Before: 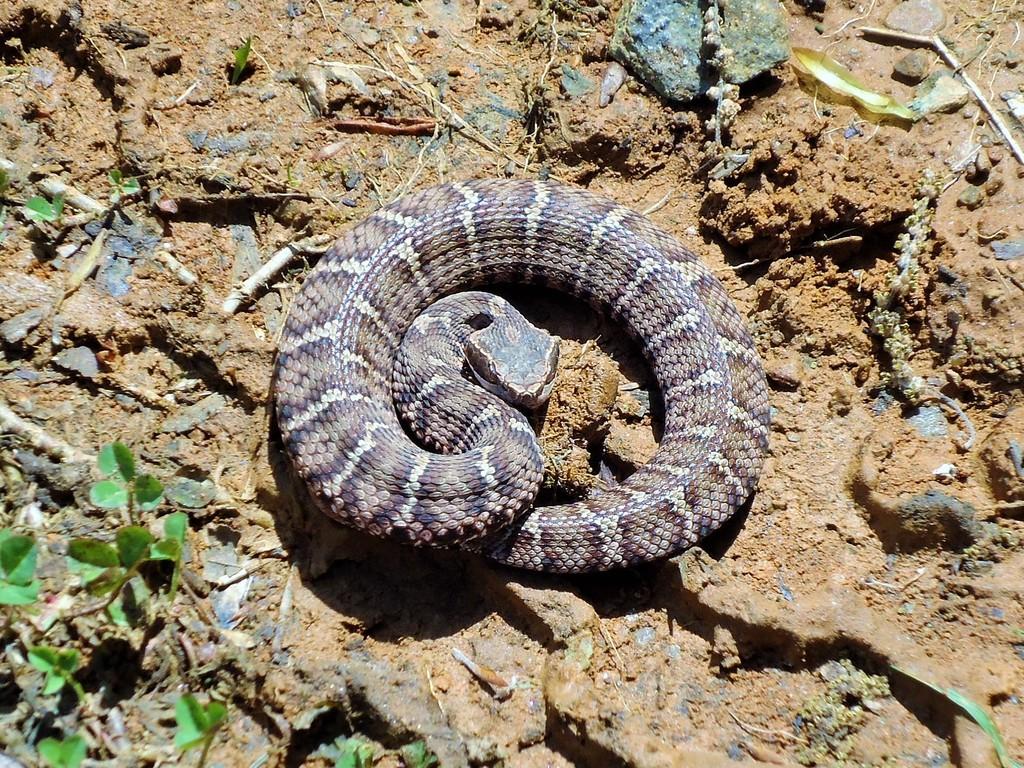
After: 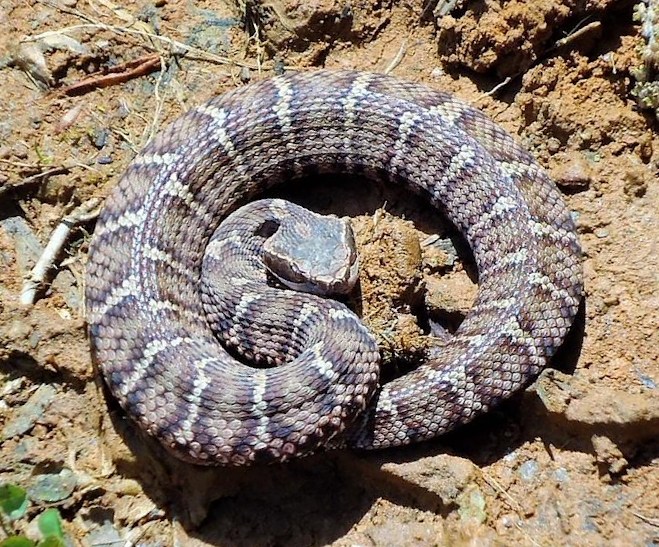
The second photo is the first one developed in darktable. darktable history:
crop and rotate: angle 19.55°, left 6.777%, right 3.821%, bottom 1.071%
